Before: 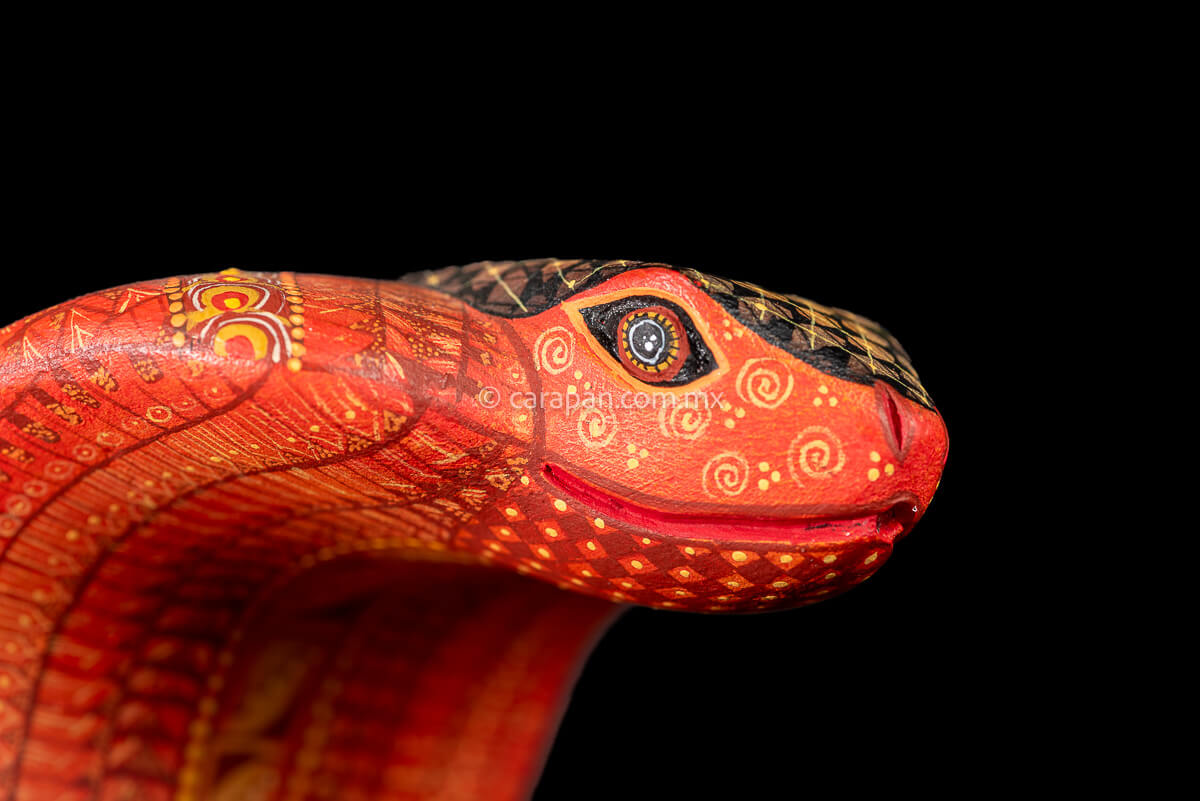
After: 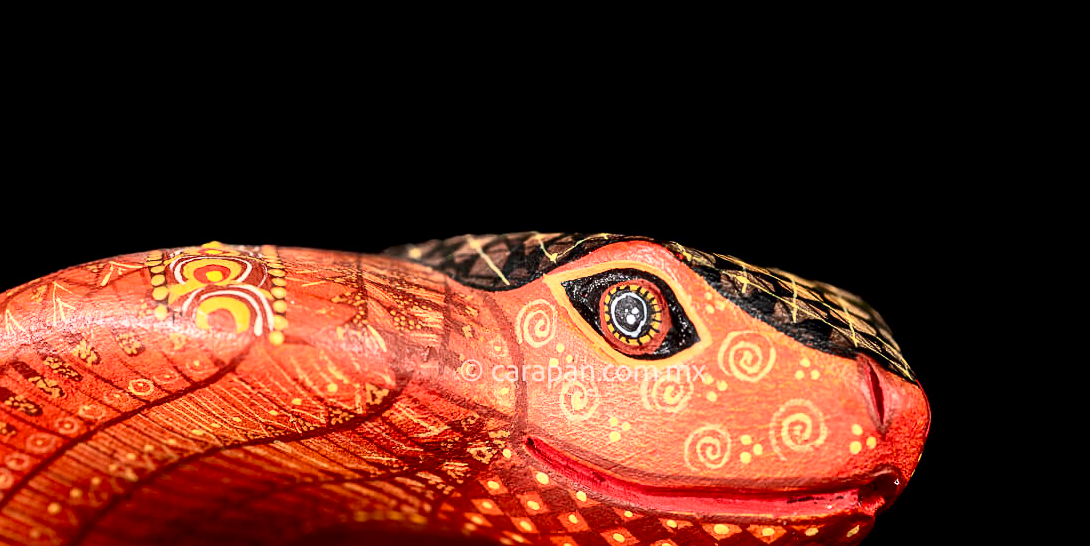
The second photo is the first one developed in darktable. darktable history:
contrast brightness saturation: contrast 0.38, brightness 0.102
exposure: black level correction 0.009, exposure 0.108 EV, compensate highlight preservation false
crop: left 1.558%, top 3.379%, right 7.566%, bottom 28.429%
